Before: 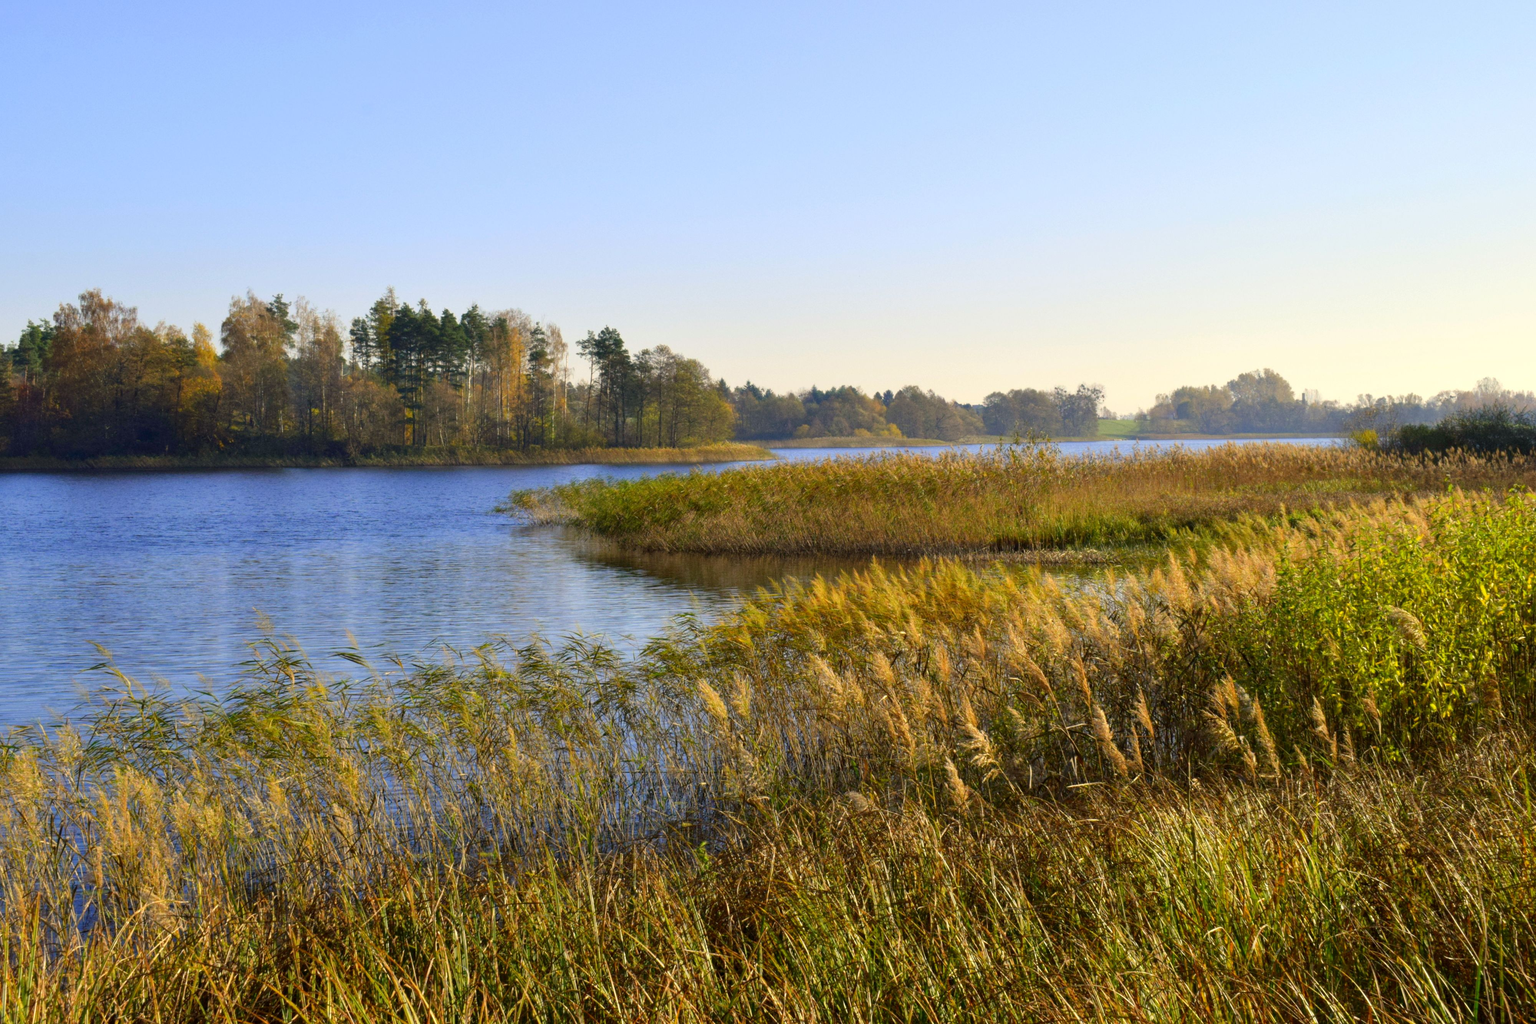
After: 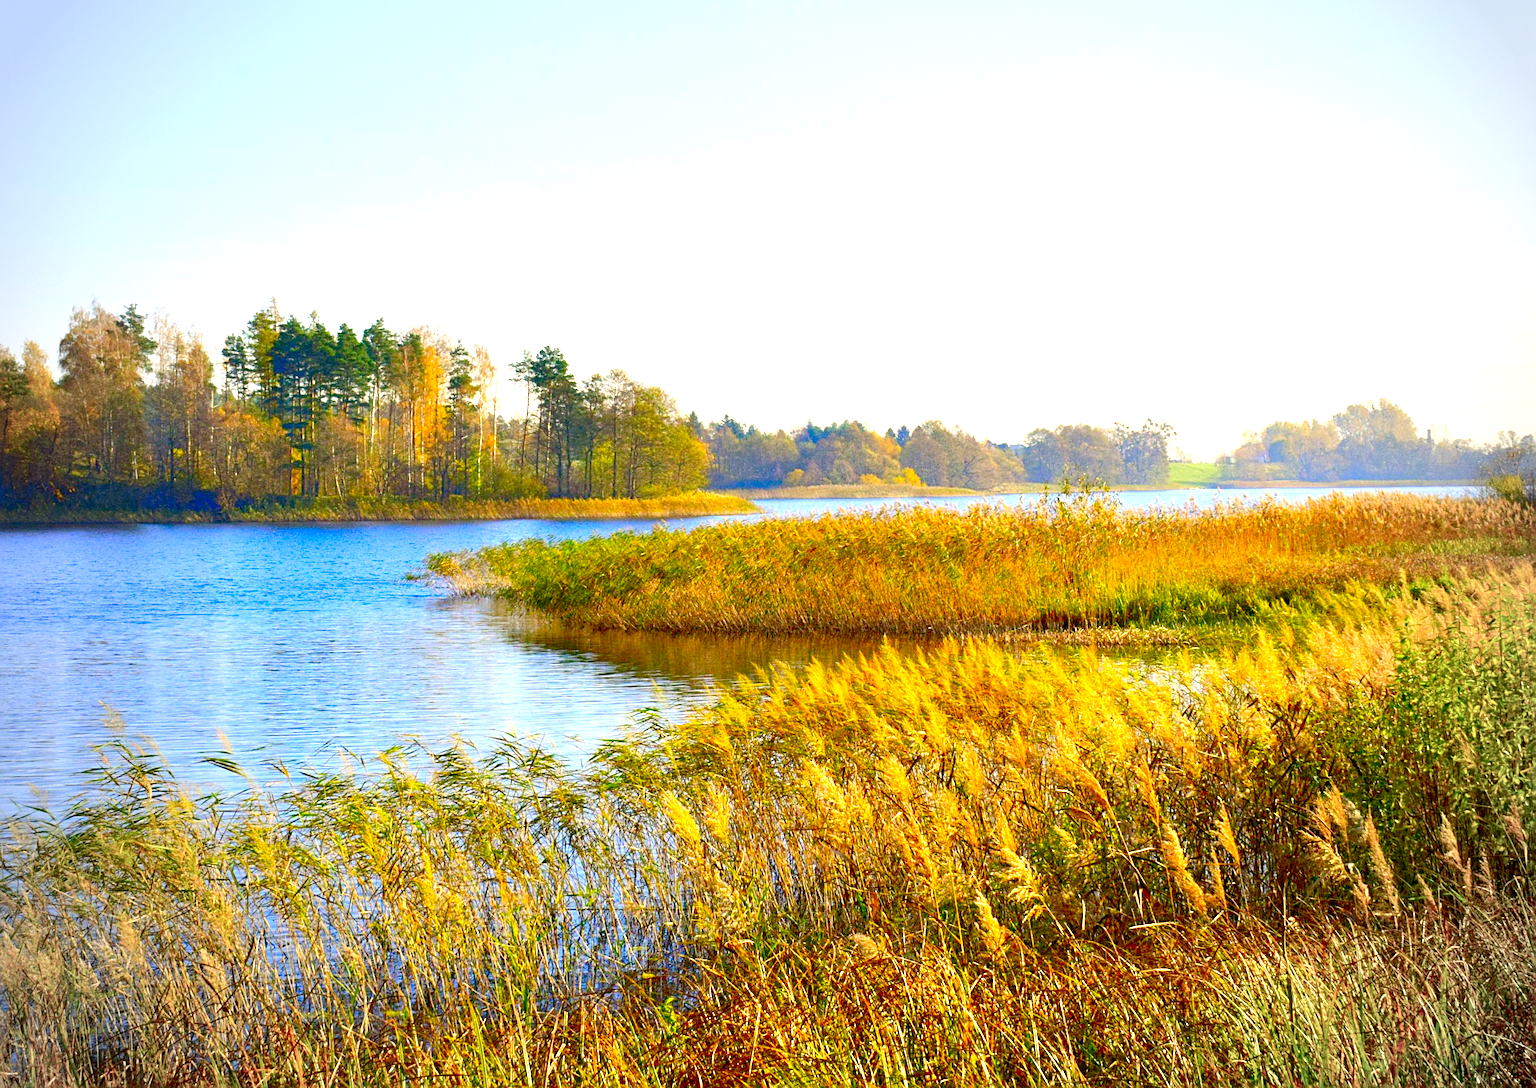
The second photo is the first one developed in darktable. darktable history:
crop: left 11.398%, top 5.307%, right 9.601%, bottom 10.711%
tone equalizer: -8 EV -0.452 EV, -7 EV -0.39 EV, -6 EV -0.32 EV, -5 EV -0.193 EV, -3 EV 0.252 EV, -2 EV 0.314 EV, -1 EV 0.404 EV, +0 EV 0.407 EV, edges refinement/feathering 500, mask exposure compensation -1.57 EV, preserve details no
exposure: exposure 0.299 EV, compensate highlight preservation false
contrast brightness saturation: contrast 0.066, brightness -0.152, saturation 0.113
sharpen: radius 3.086
color balance rgb: perceptual saturation grading › global saturation 19.661%
levels: levels [0.008, 0.318, 0.836]
vignetting: fall-off start 67.05%, width/height ratio 1.017
